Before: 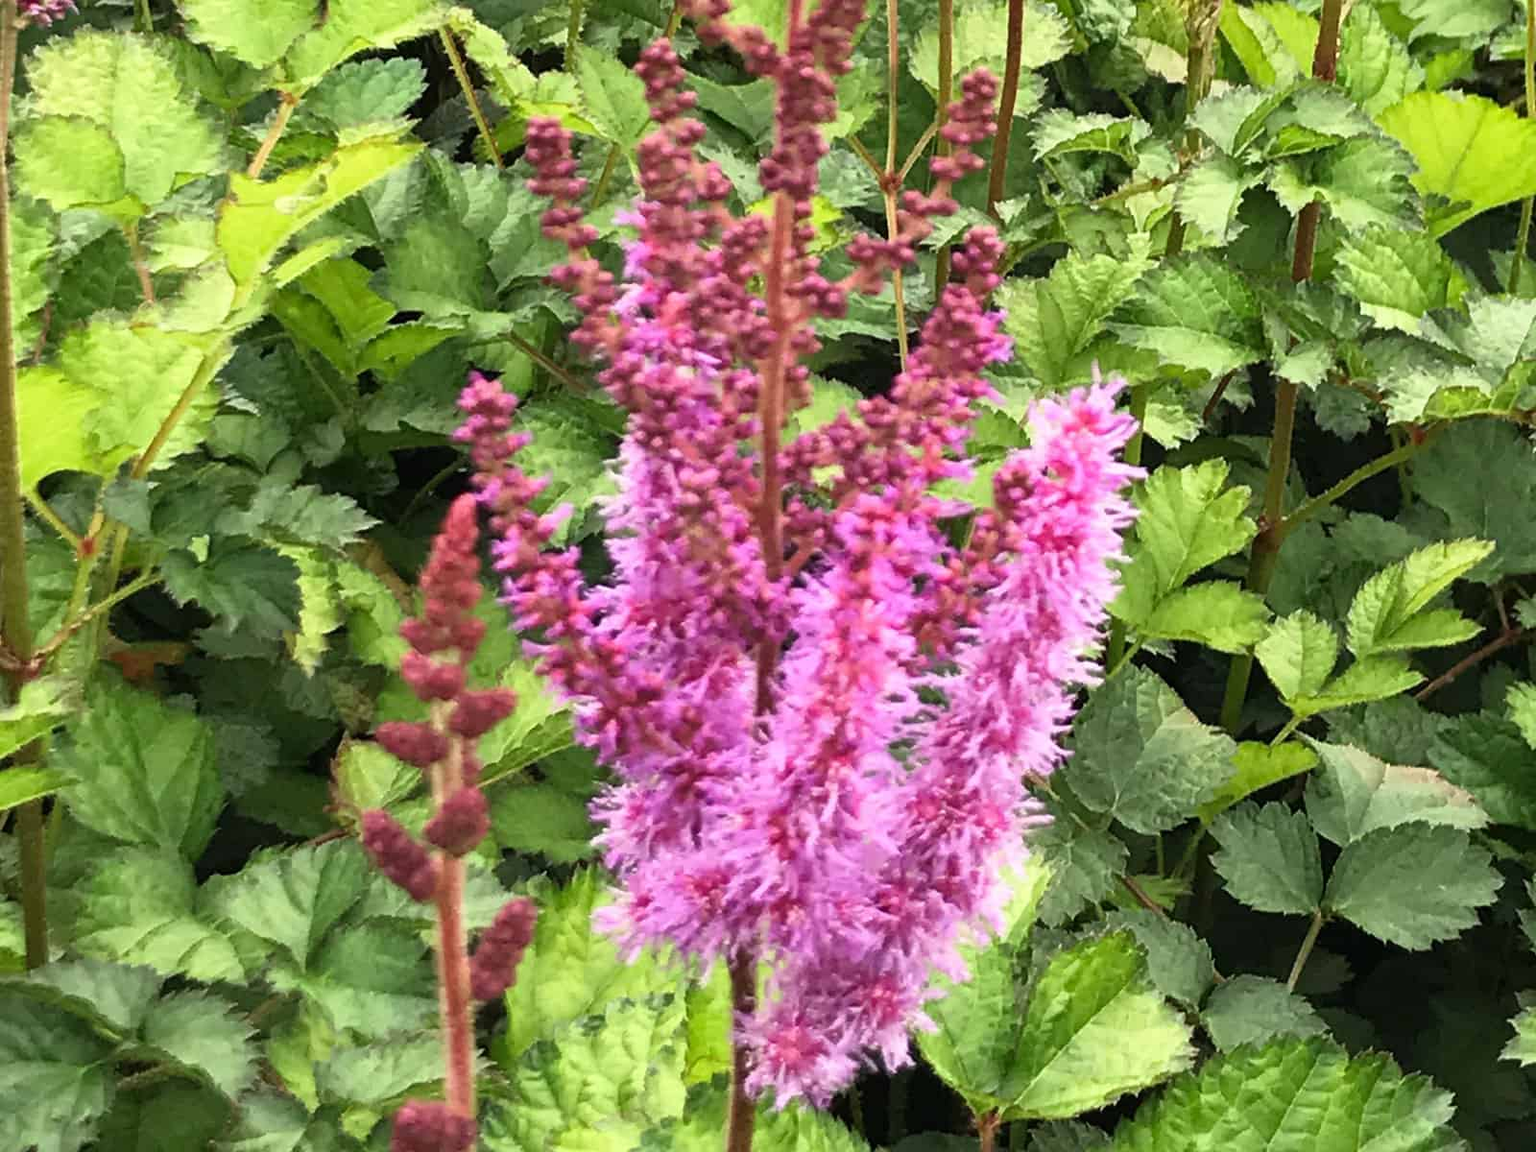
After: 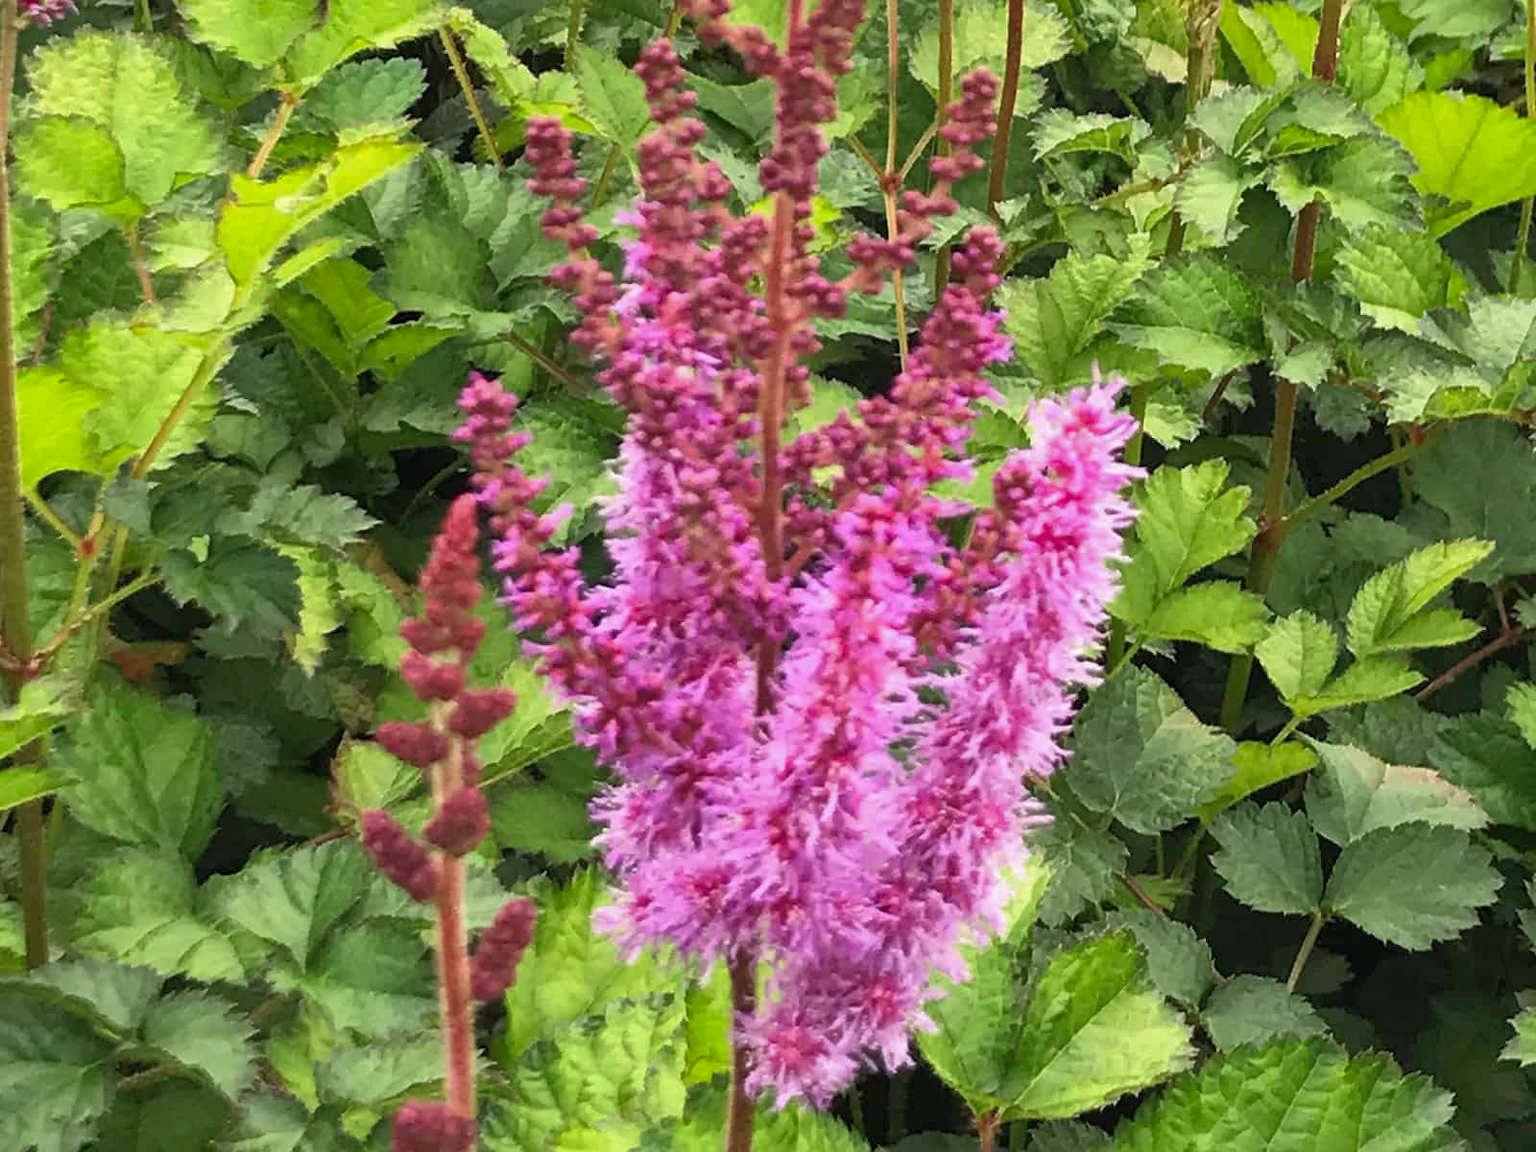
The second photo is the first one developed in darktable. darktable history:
shadows and highlights: on, module defaults
color zones: curves: ch0 [(0.25, 0.5) (0.636, 0.25) (0.75, 0.5)]
